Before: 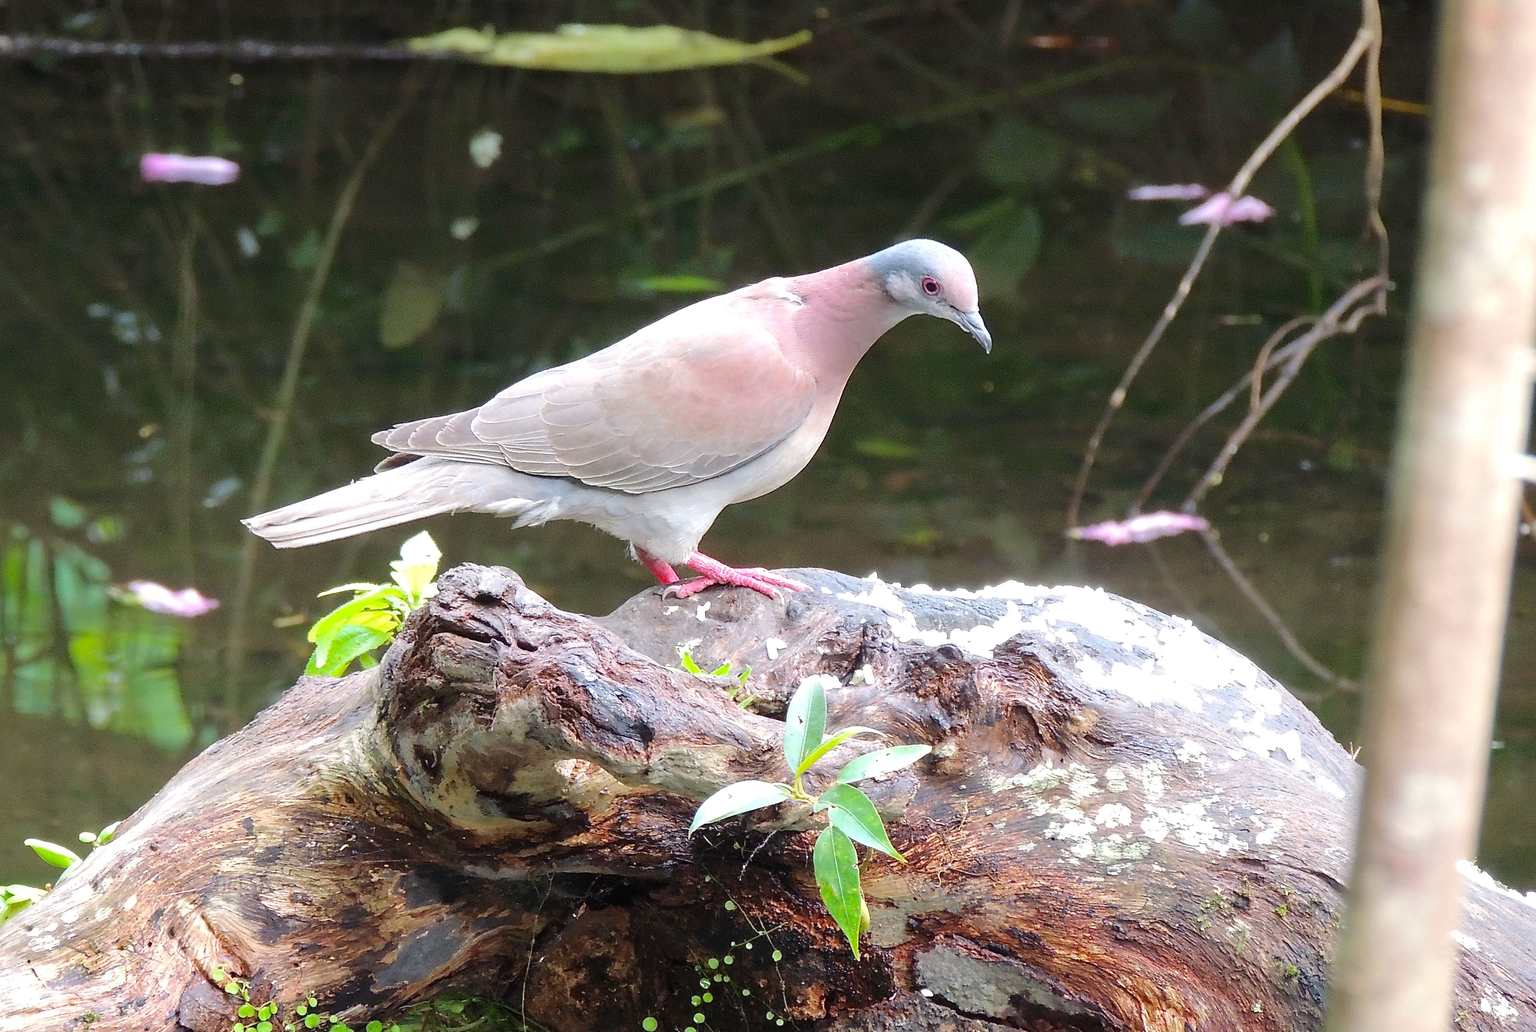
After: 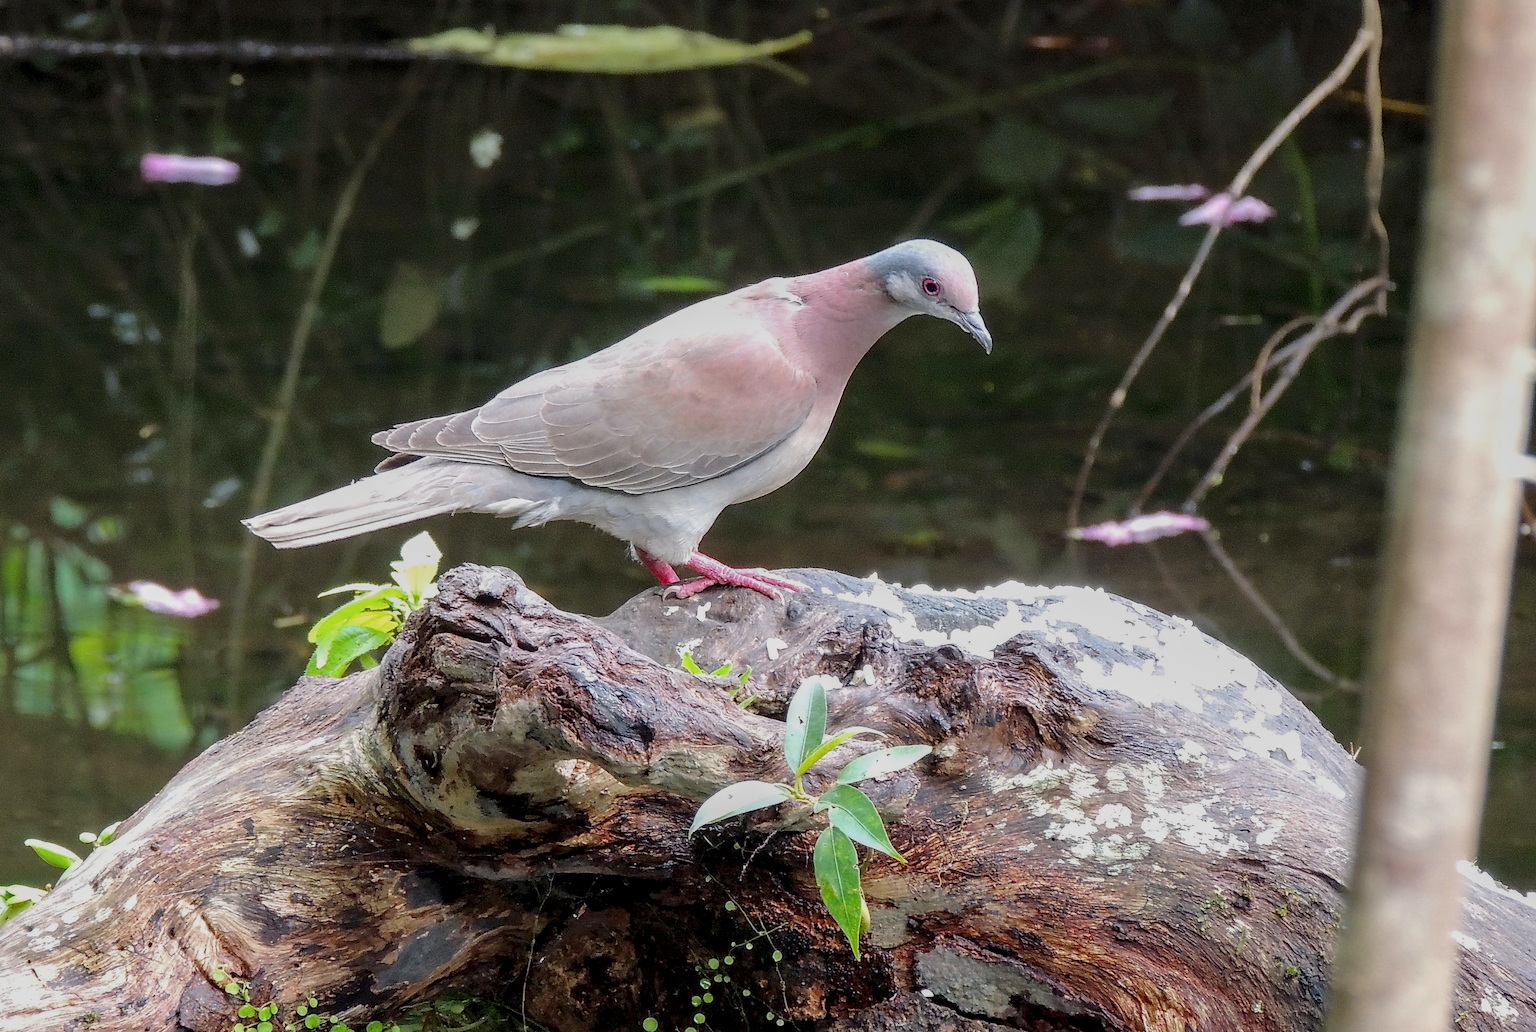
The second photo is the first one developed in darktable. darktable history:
exposure: black level correction 0, exposure -0.762 EV, compensate exposure bias true, compensate highlight preservation false
local contrast: detail 142%
